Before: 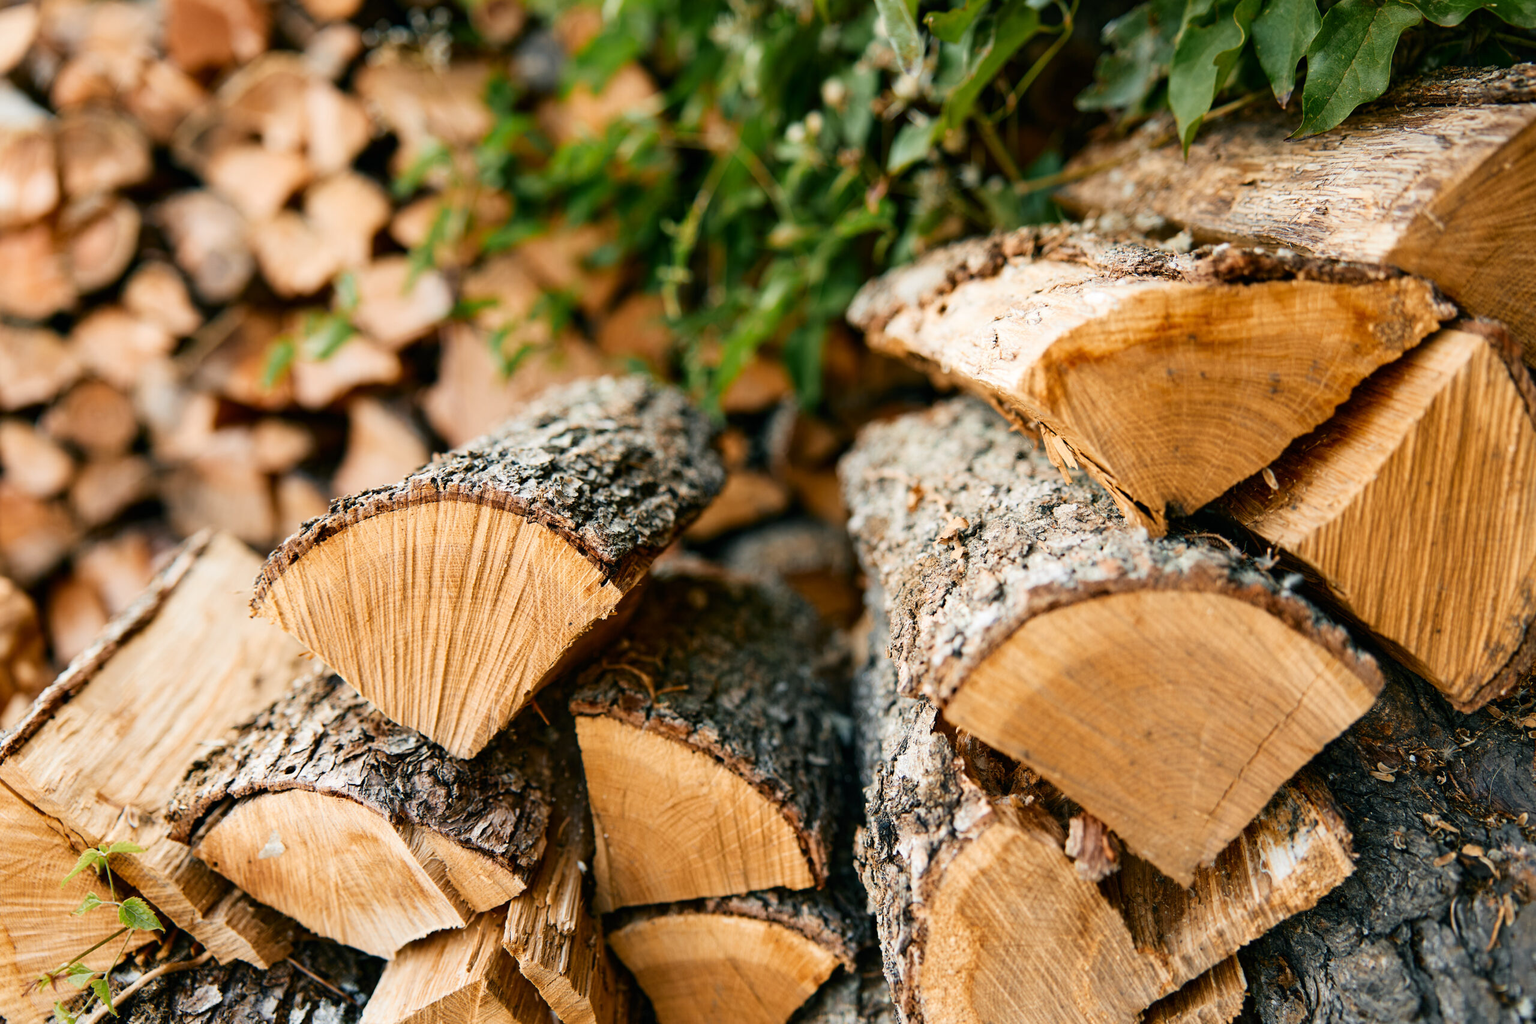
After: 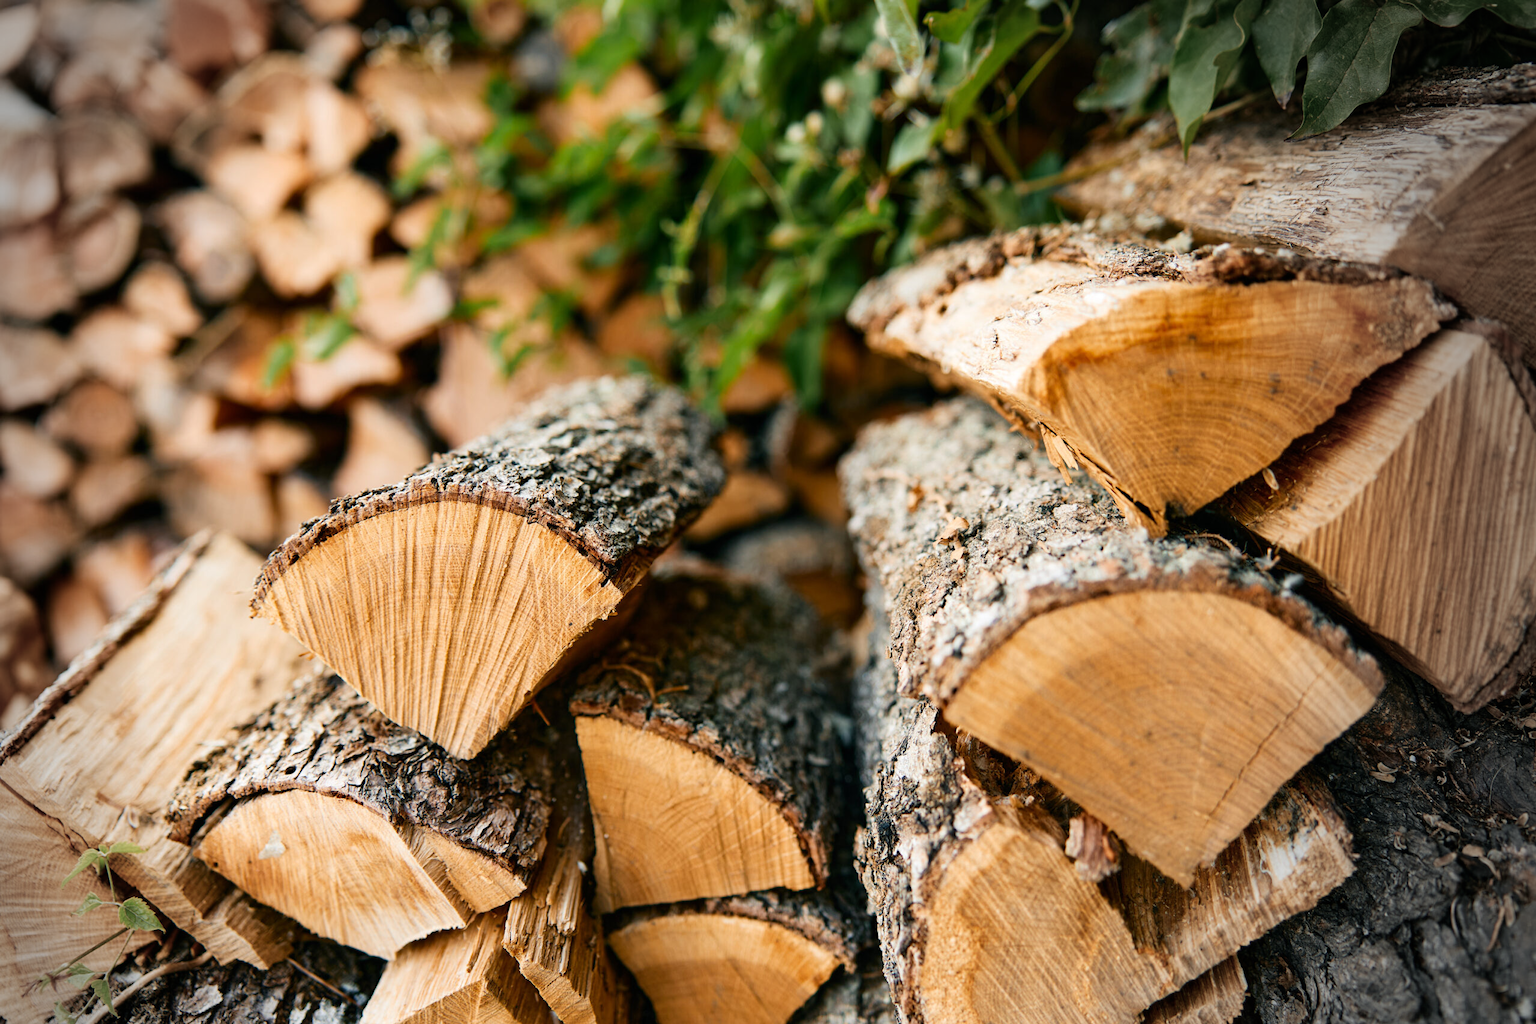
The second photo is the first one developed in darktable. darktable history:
vignetting: fall-off start 76.5%, fall-off radius 28.08%, center (-0.082, 0.068), width/height ratio 0.967
